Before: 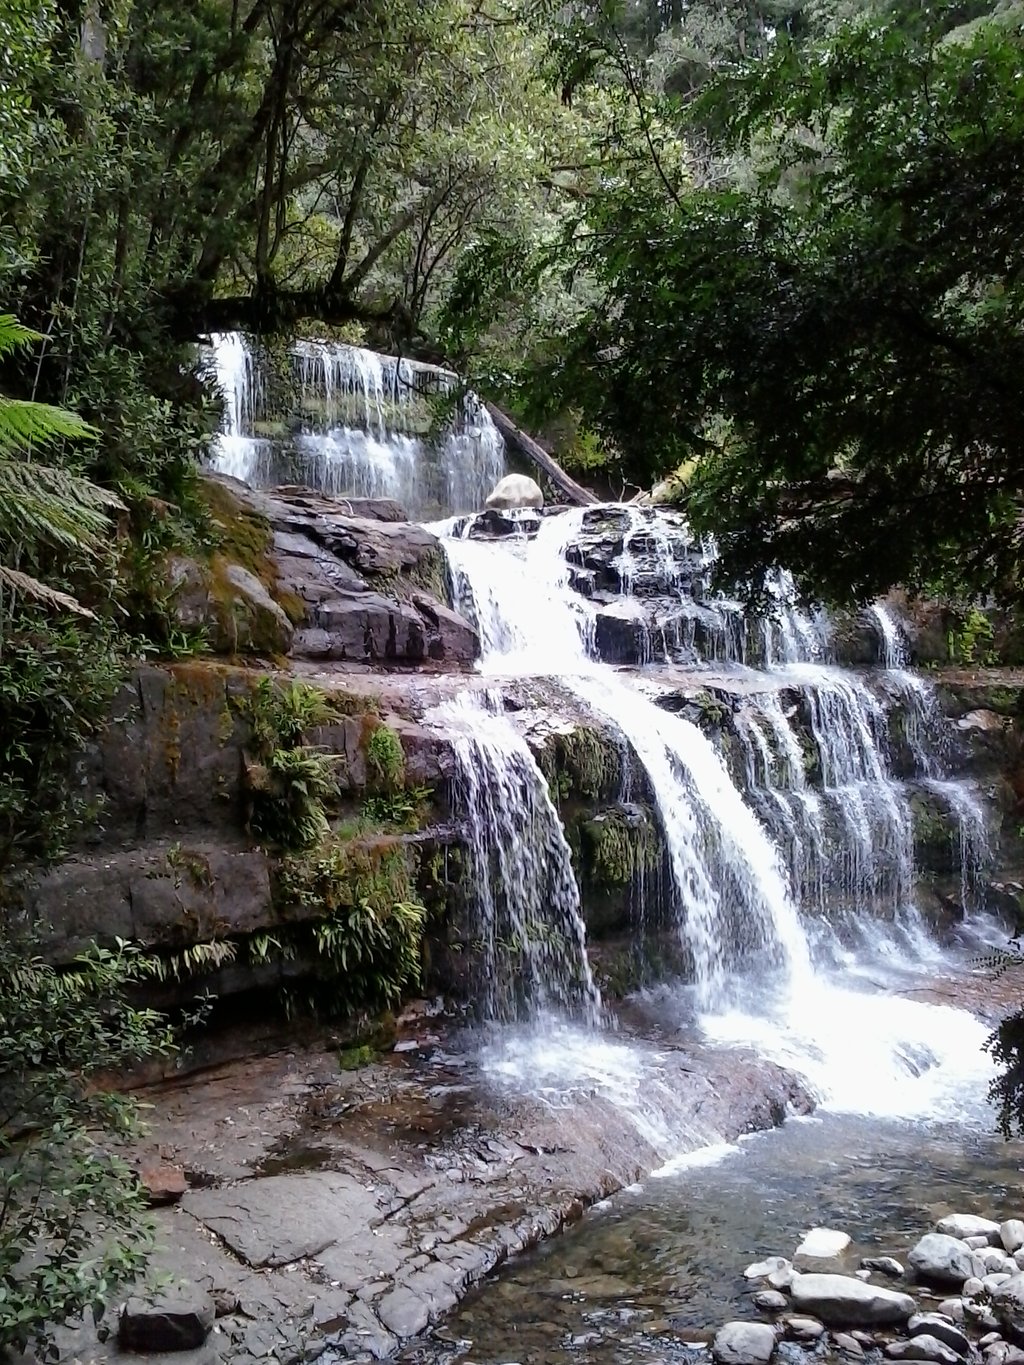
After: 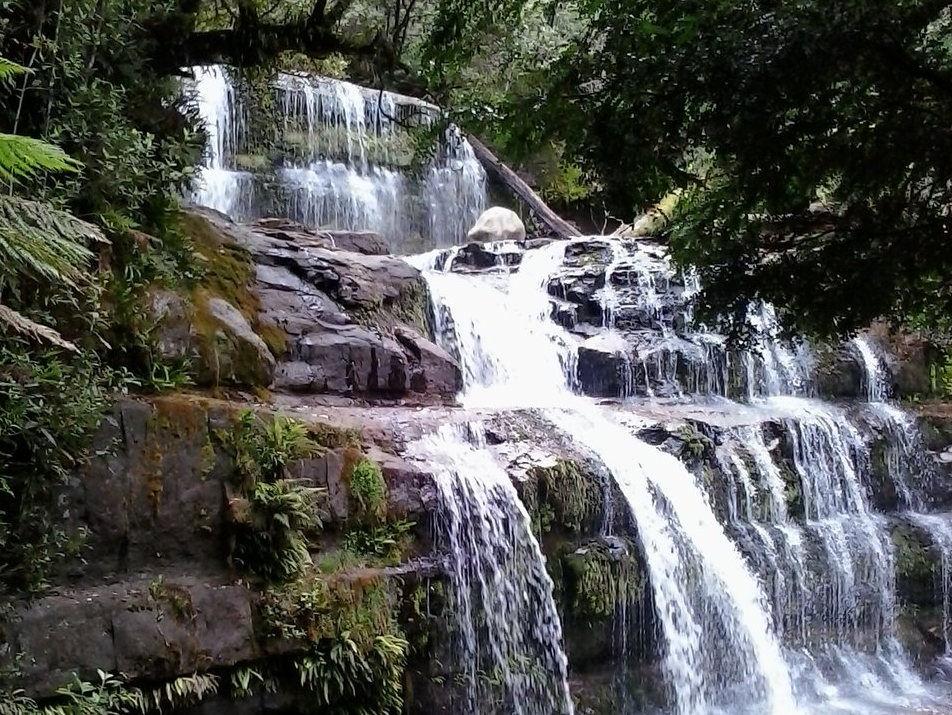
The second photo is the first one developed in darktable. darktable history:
crop: left 1.83%, top 19.582%, right 5.198%, bottom 27.998%
